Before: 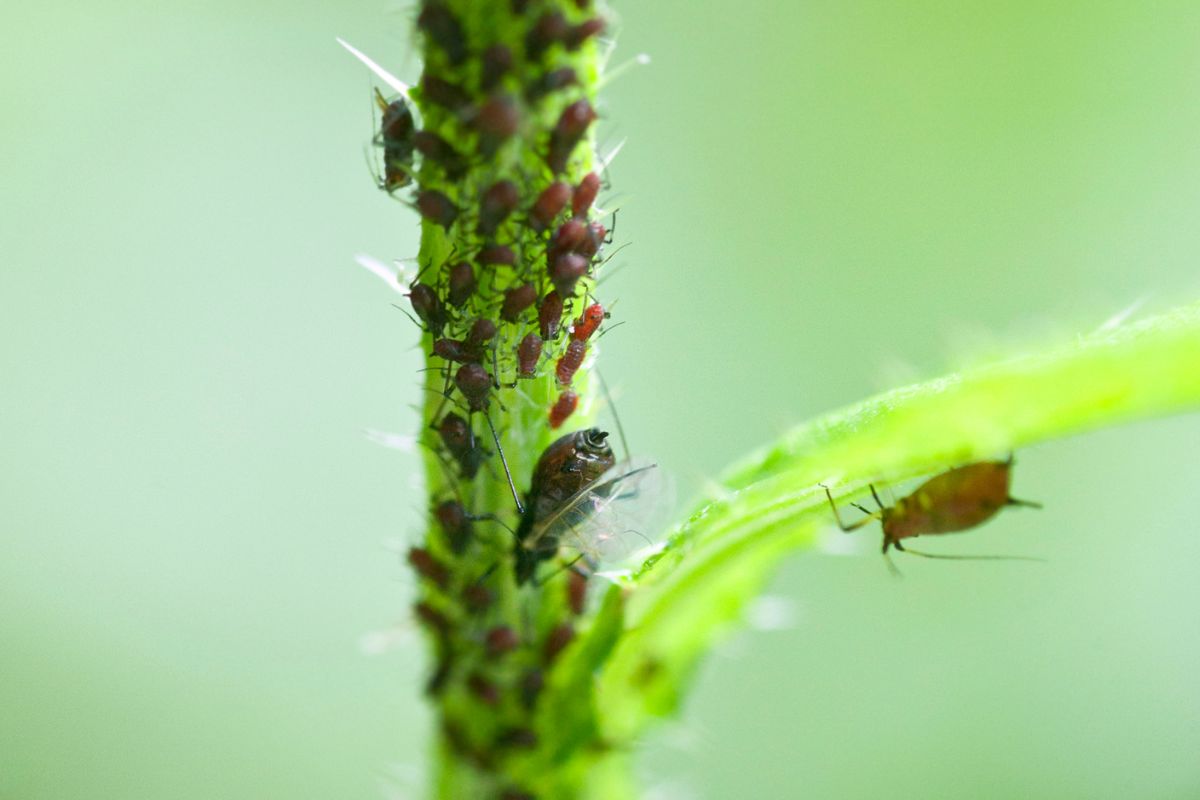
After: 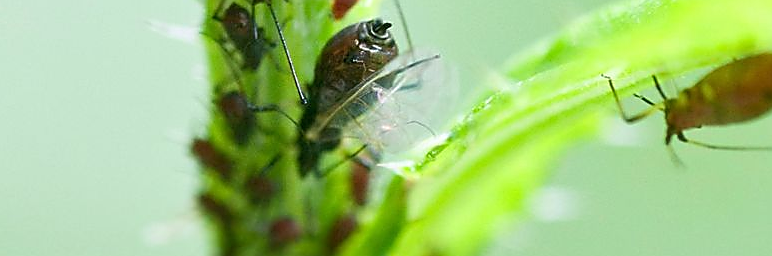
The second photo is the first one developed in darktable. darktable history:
crop: left 18.091%, top 51.13%, right 17.525%, bottom 16.85%
sharpen: radius 1.4, amount 1.25, threshold 0.7
